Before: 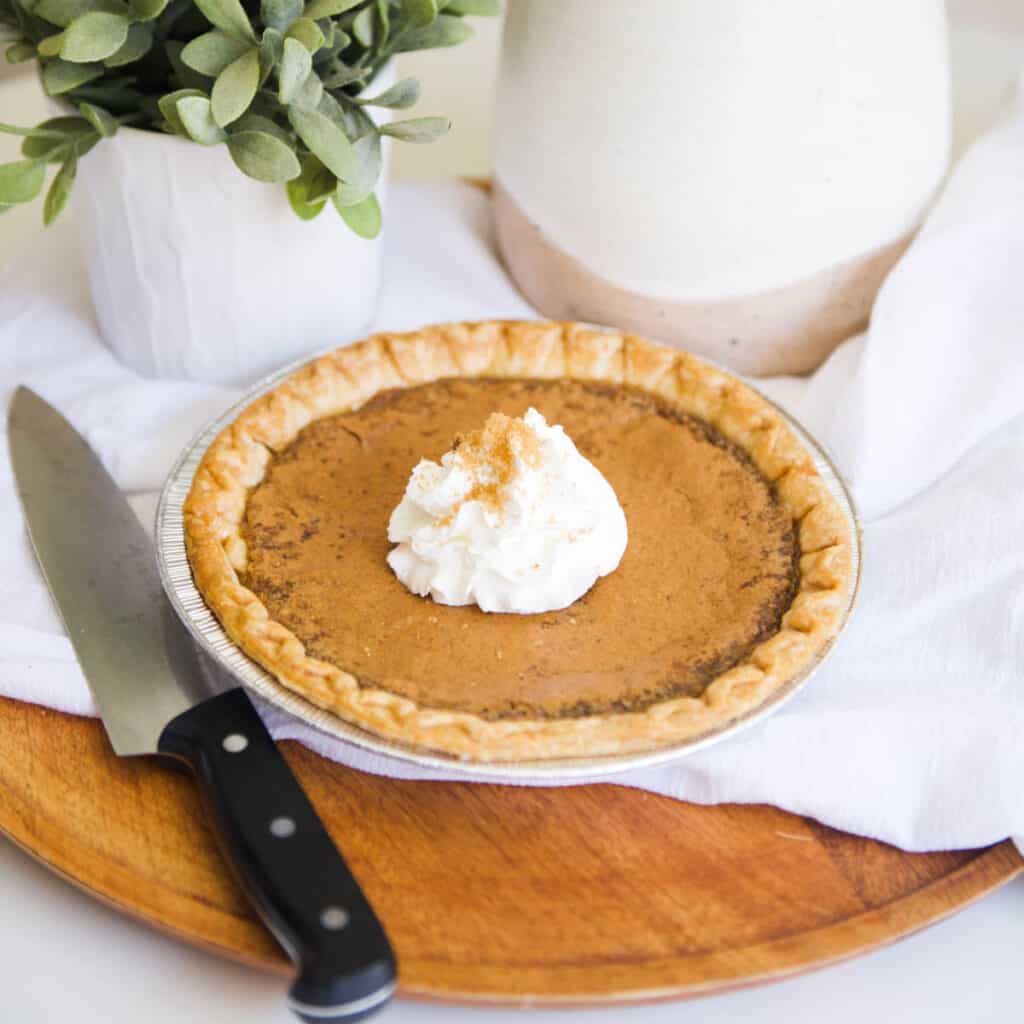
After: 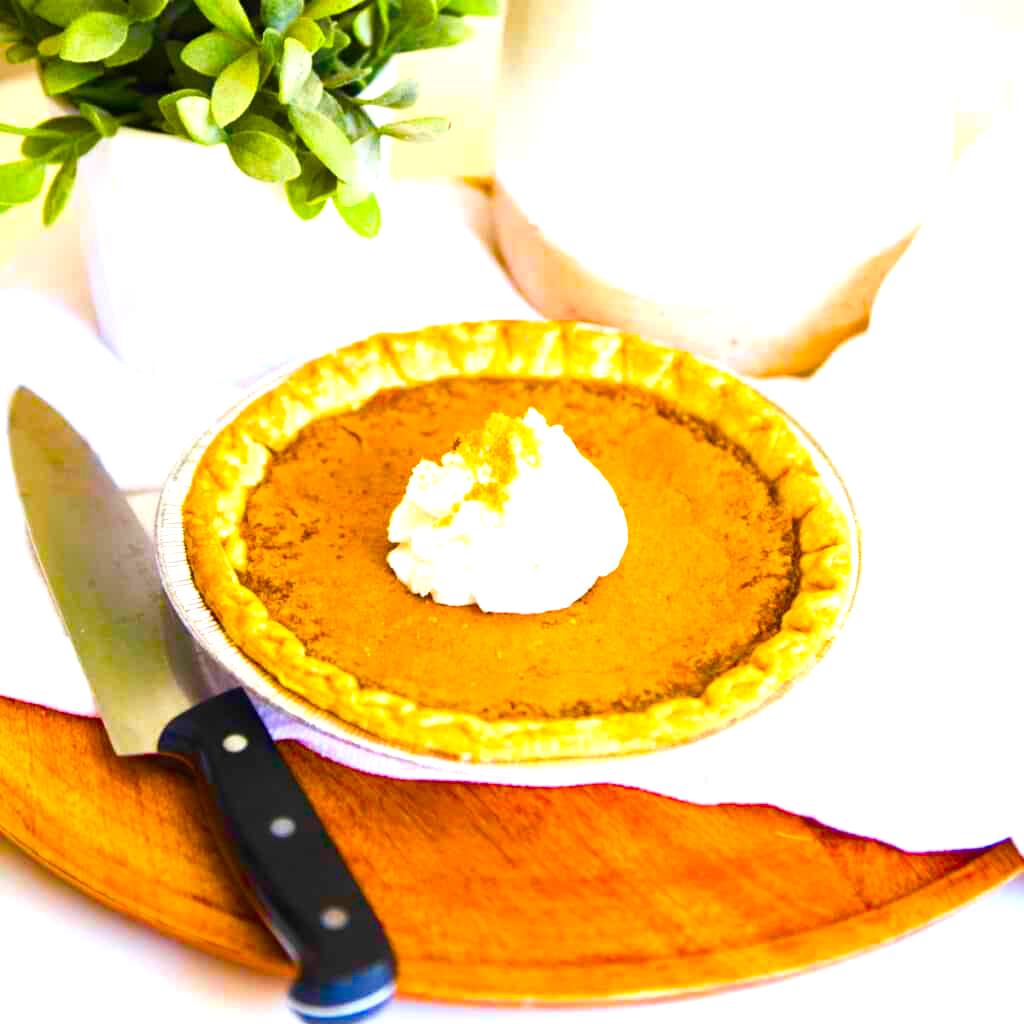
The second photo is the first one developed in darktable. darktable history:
color balance rgb: linear chroma grading › global chroma 25%, perceptual saturation grading › global saturation 40%, perceptual saturation grading › highlights -50%, perceptual saturation grading › shadows 30%, perceptual brilliance grading › global brilliance 25%, global vibrance 60%
contrast brightness saturation: contrast 0.09, saturation 0.28
